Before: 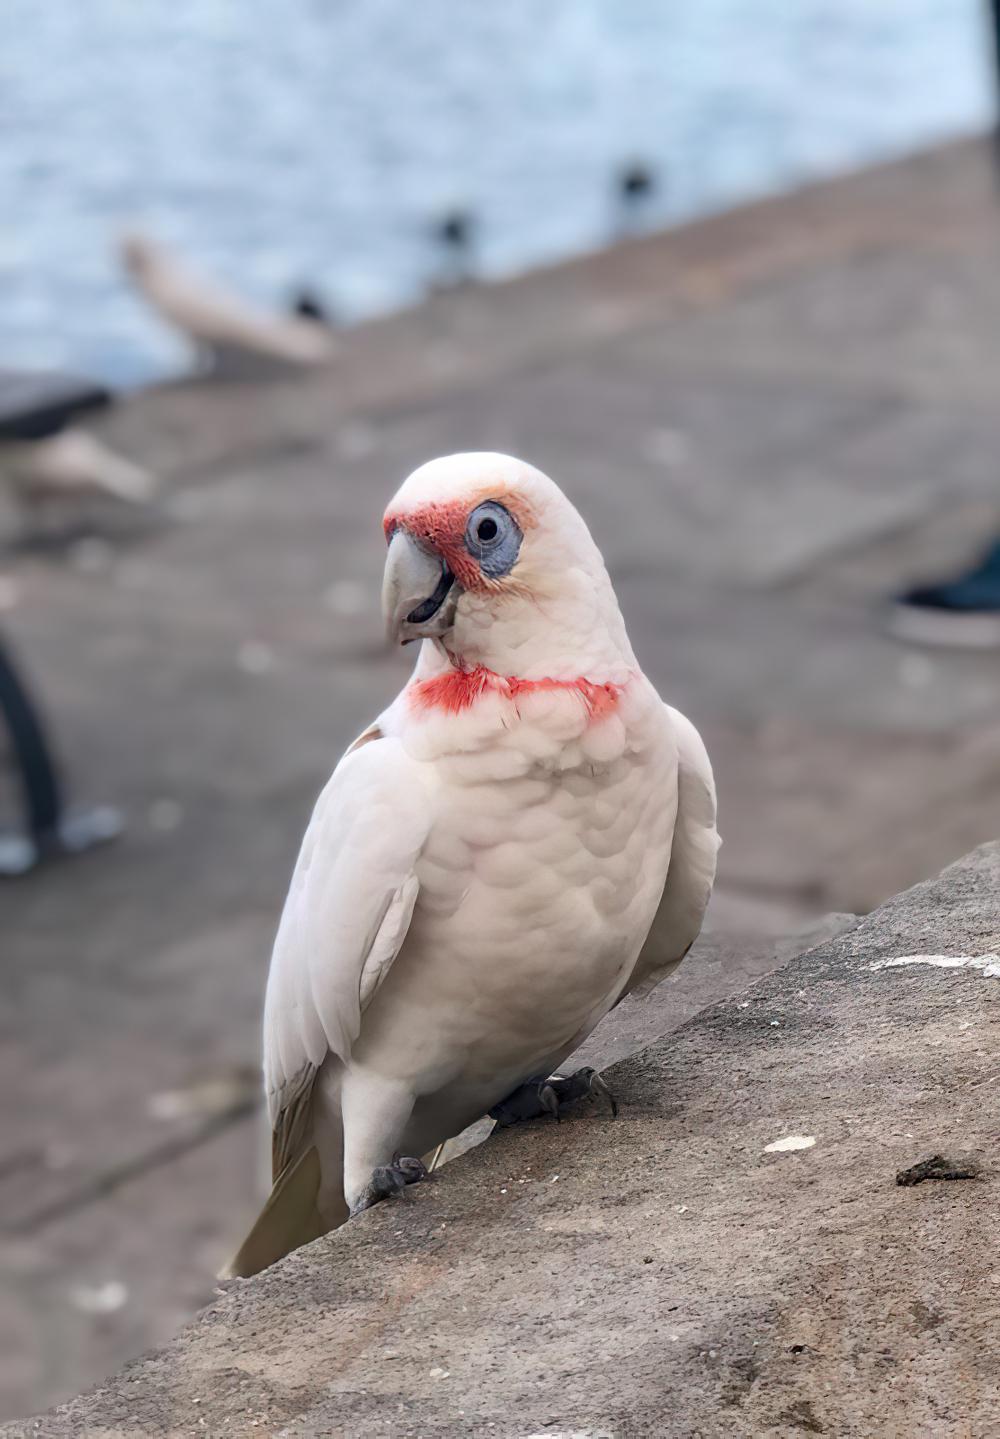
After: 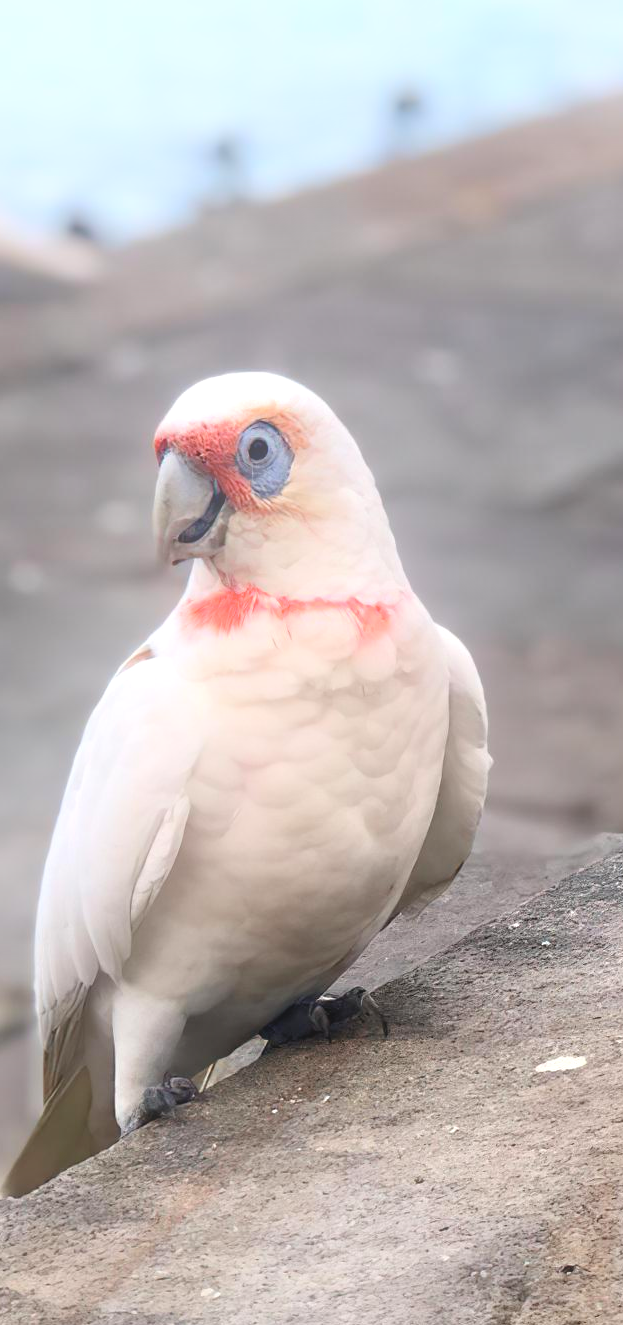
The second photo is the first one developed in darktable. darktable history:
contrast brightness saturation: contrast -0.02, brightness -0.01, saturation 0.03
exposure: exposure 0.3 EV, compensate highlight preservation false
crop and rotate: left 22.918%, top 5.629%, right 14.711%, bottom 2.247%
bloom: threshold 82.5%, strength 16.25%
